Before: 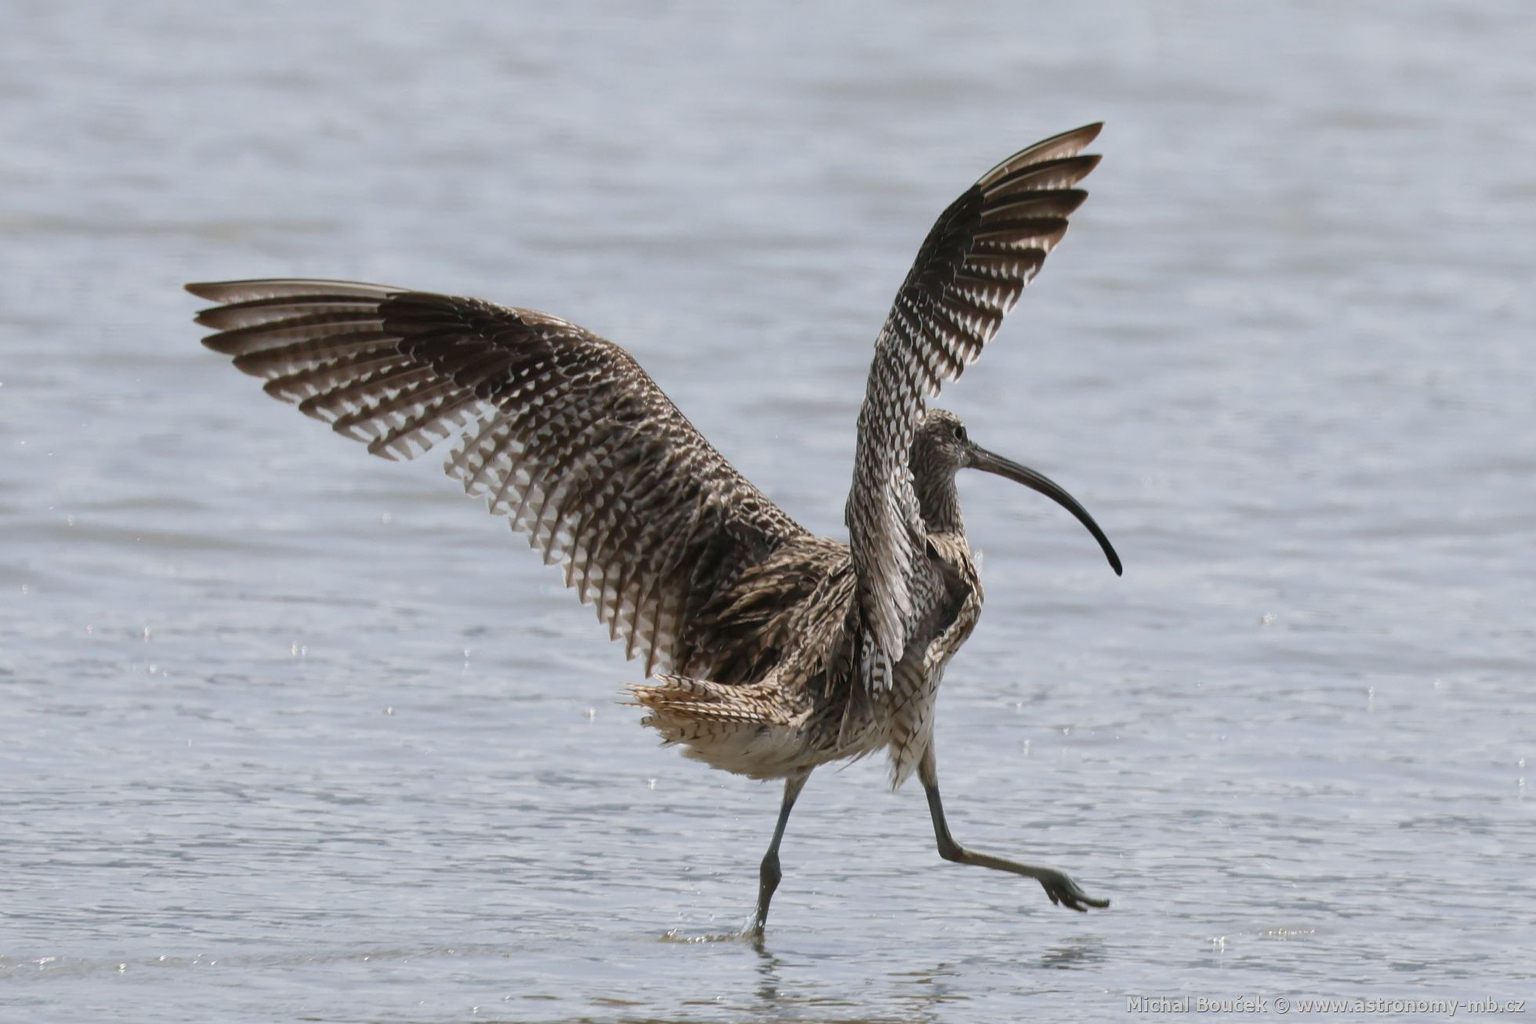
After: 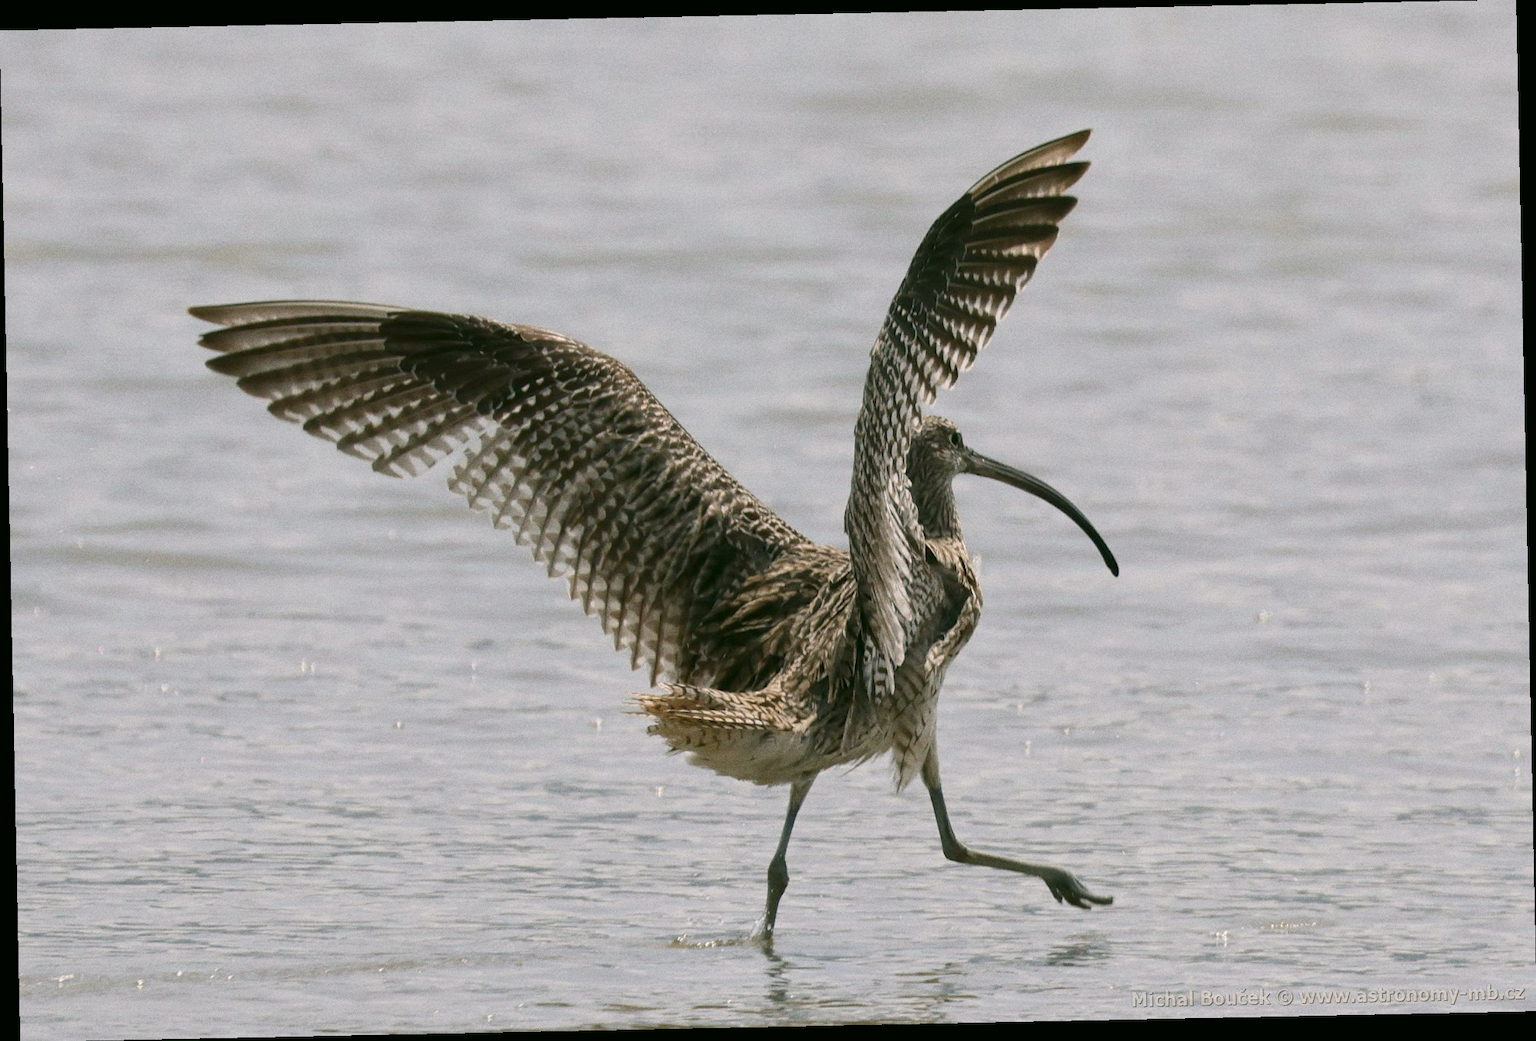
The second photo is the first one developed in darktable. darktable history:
grain: on, module defaults
rotate and perspective: rotation -1.17°, automatic cropping off
color correction: highlights a* 4.02, highlights b* 4.98, shadows a* -7.55, shadows b* 4.98
